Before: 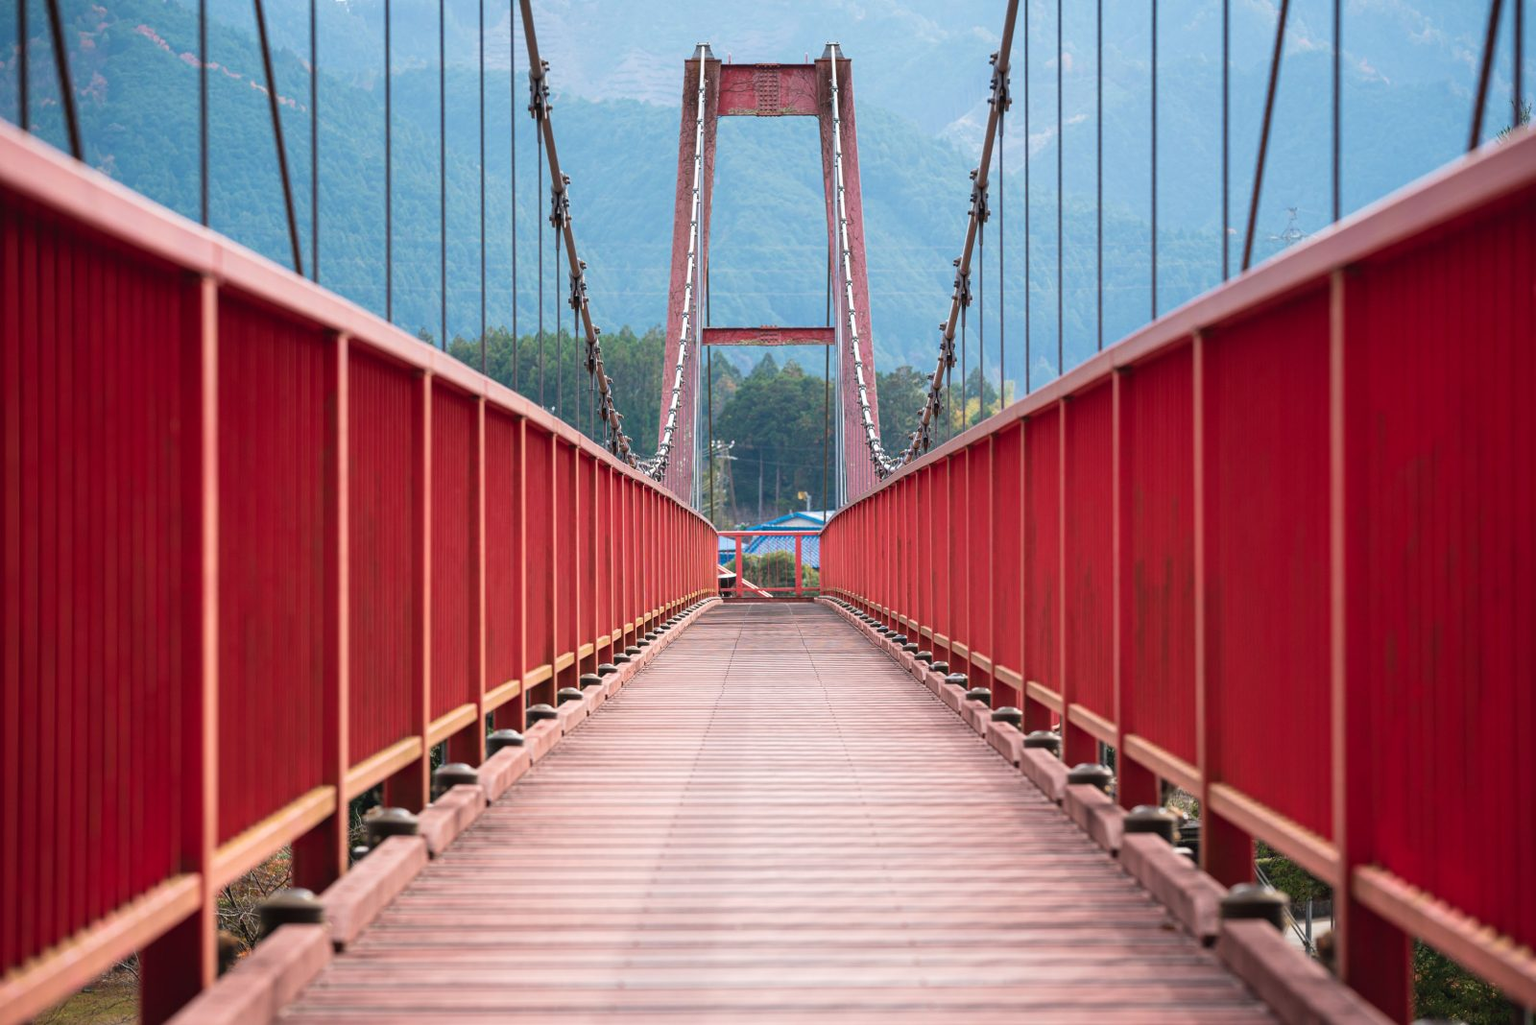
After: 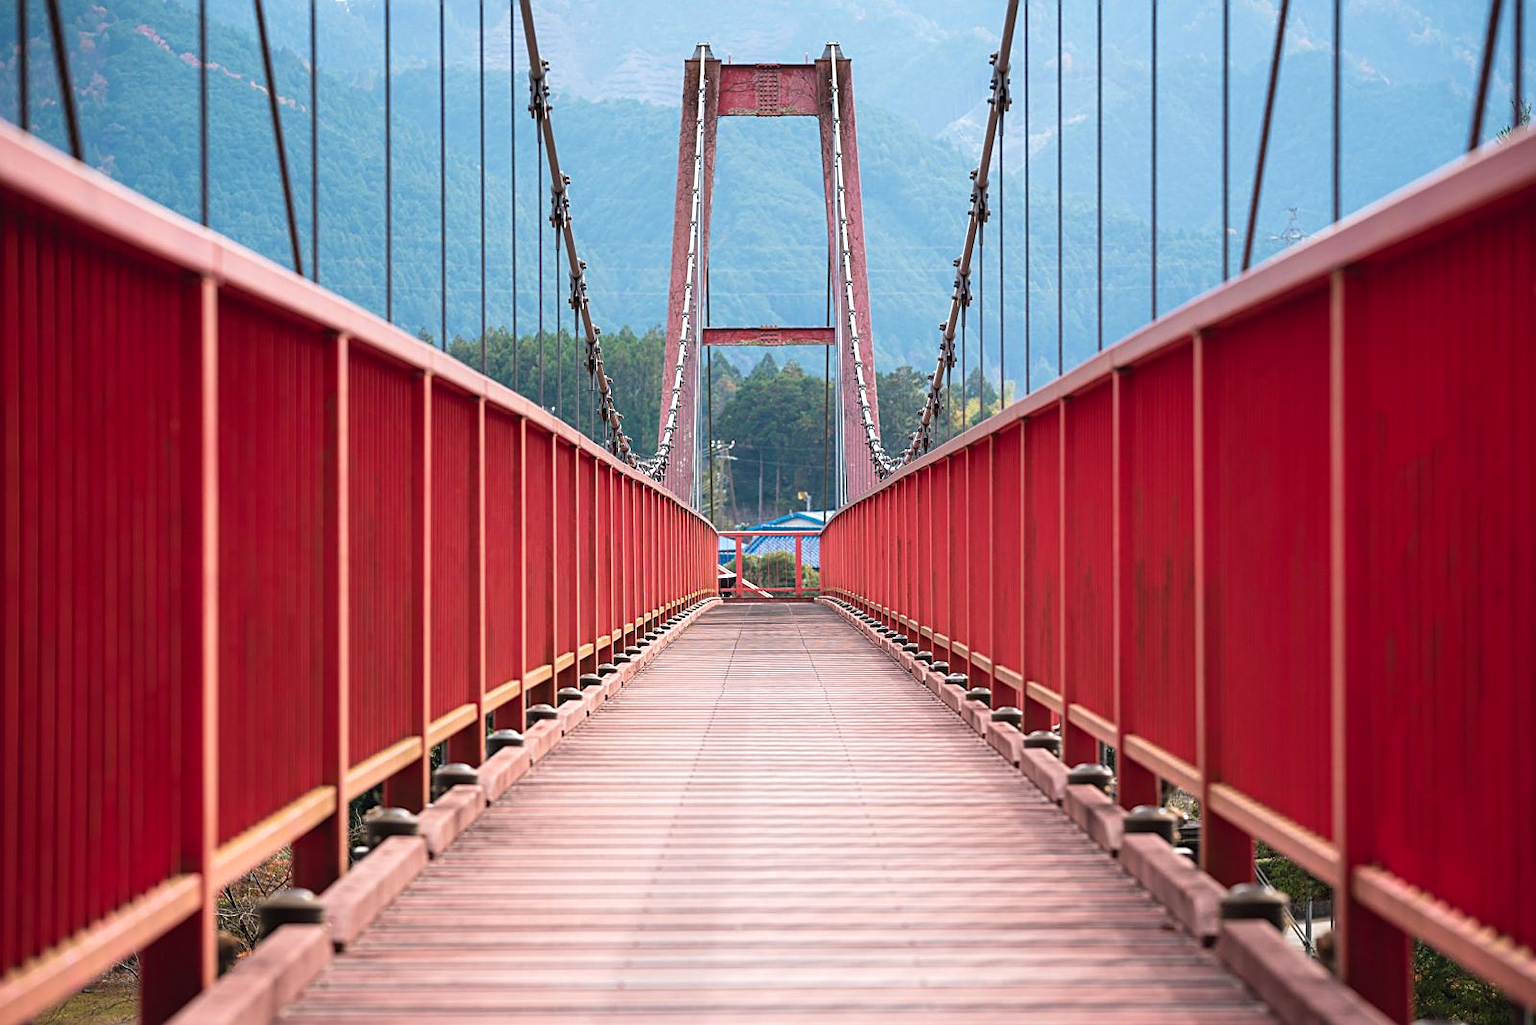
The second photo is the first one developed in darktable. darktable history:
levels: levels [0, 0.48, 0.961]
sharpen: on, module defaults
